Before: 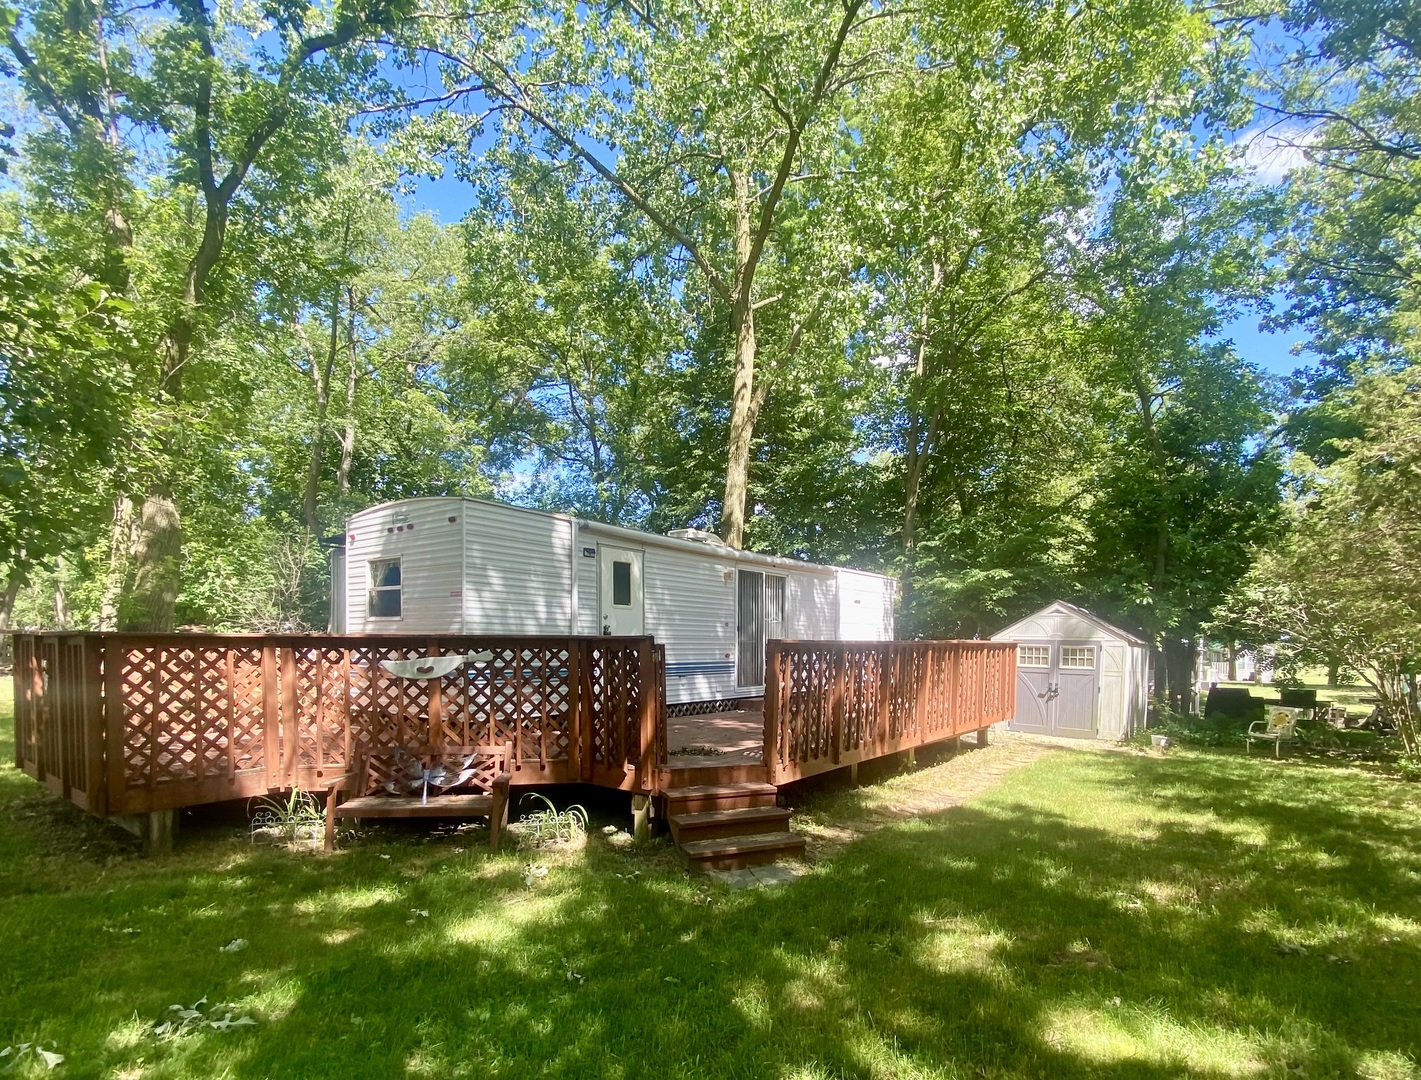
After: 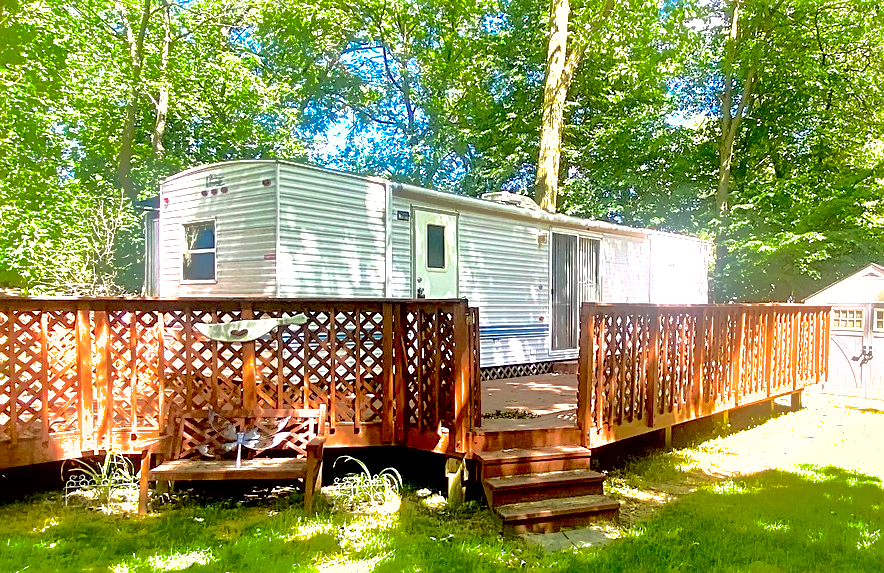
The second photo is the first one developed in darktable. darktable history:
crop: left 13.156%, top 31.261%, right 24.575%, bottom 15.617%
sharpen: on, module defaults
contrast brightness saturation: contrast 0.2, brightness 0.168, saturation 0.23
exposure: black level correction 0.011, exposure 1.083 EV, compensate highlight preservation false
color correction: highlights b* -0.01
shadows and highlights: shadows 38.18, highlights -74.97
